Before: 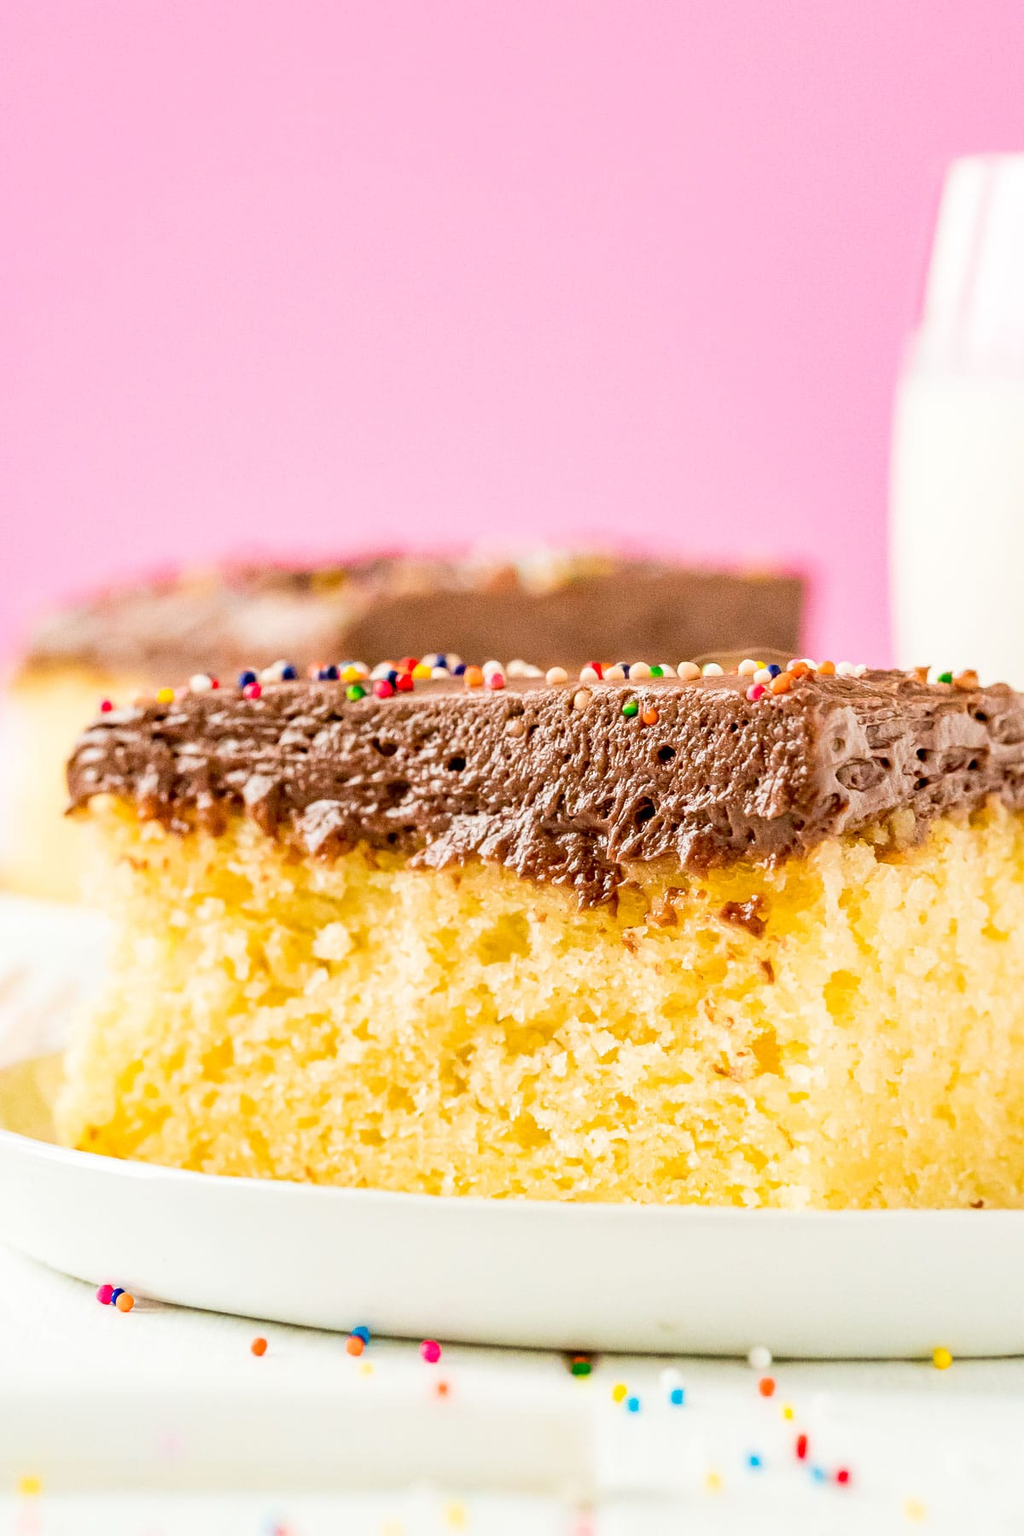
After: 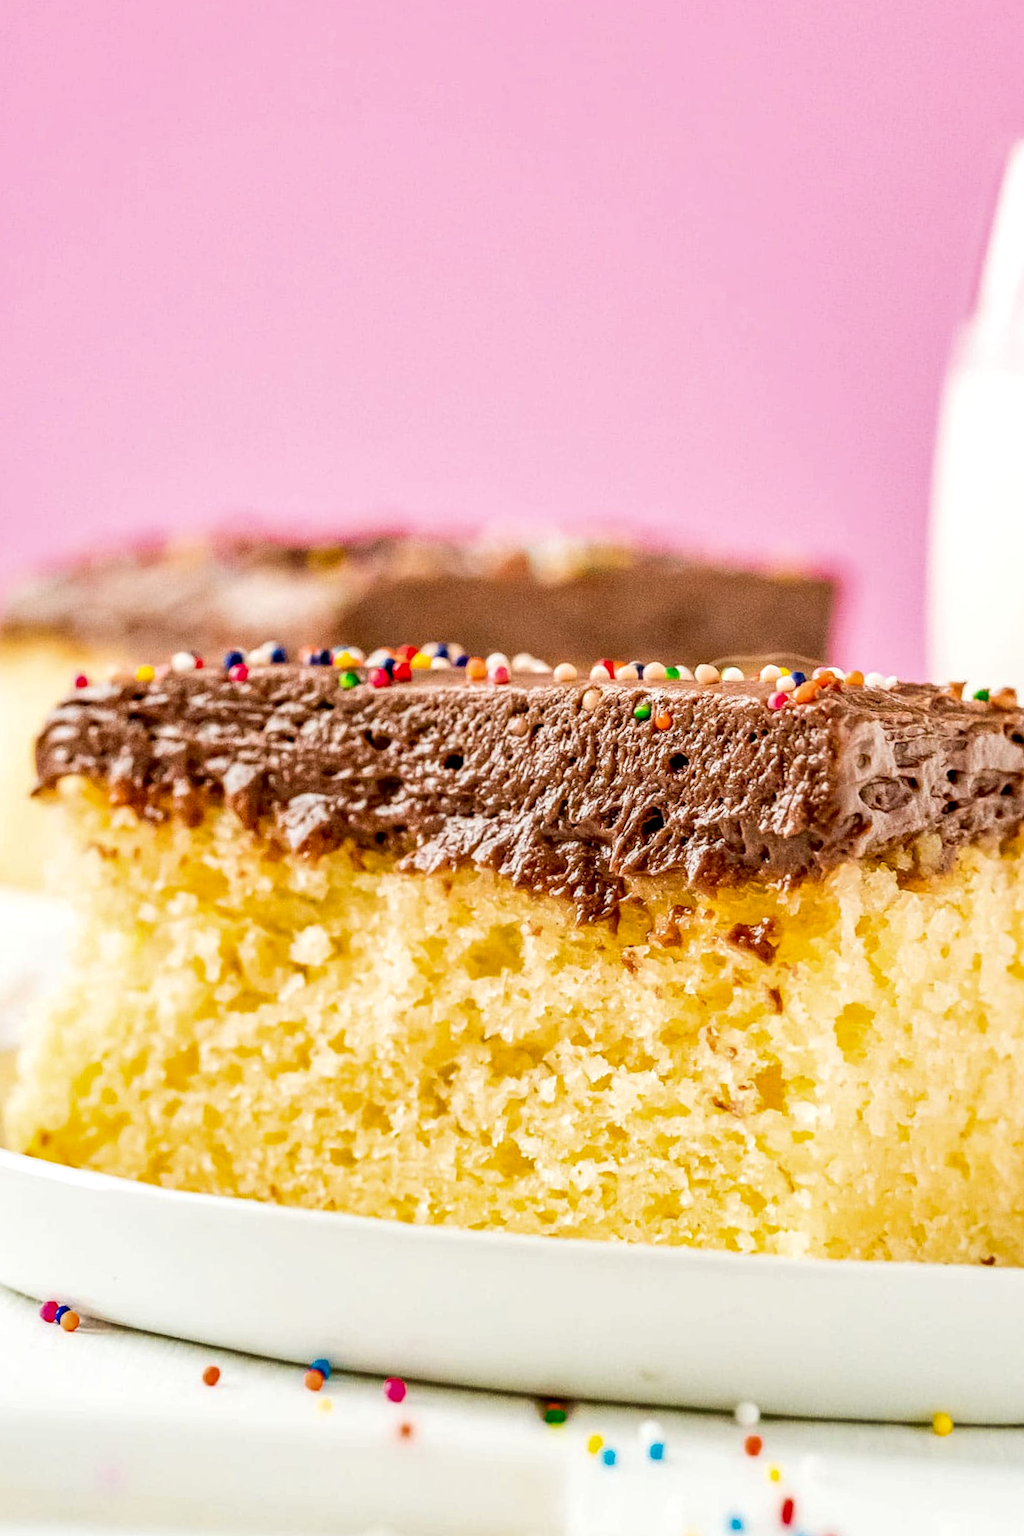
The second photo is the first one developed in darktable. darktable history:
crop and rotate: angle -2.8°
shadows and highlights: shadows 52.03, highlights -28.51, soften with gaussian
local contrast: detail 130%
